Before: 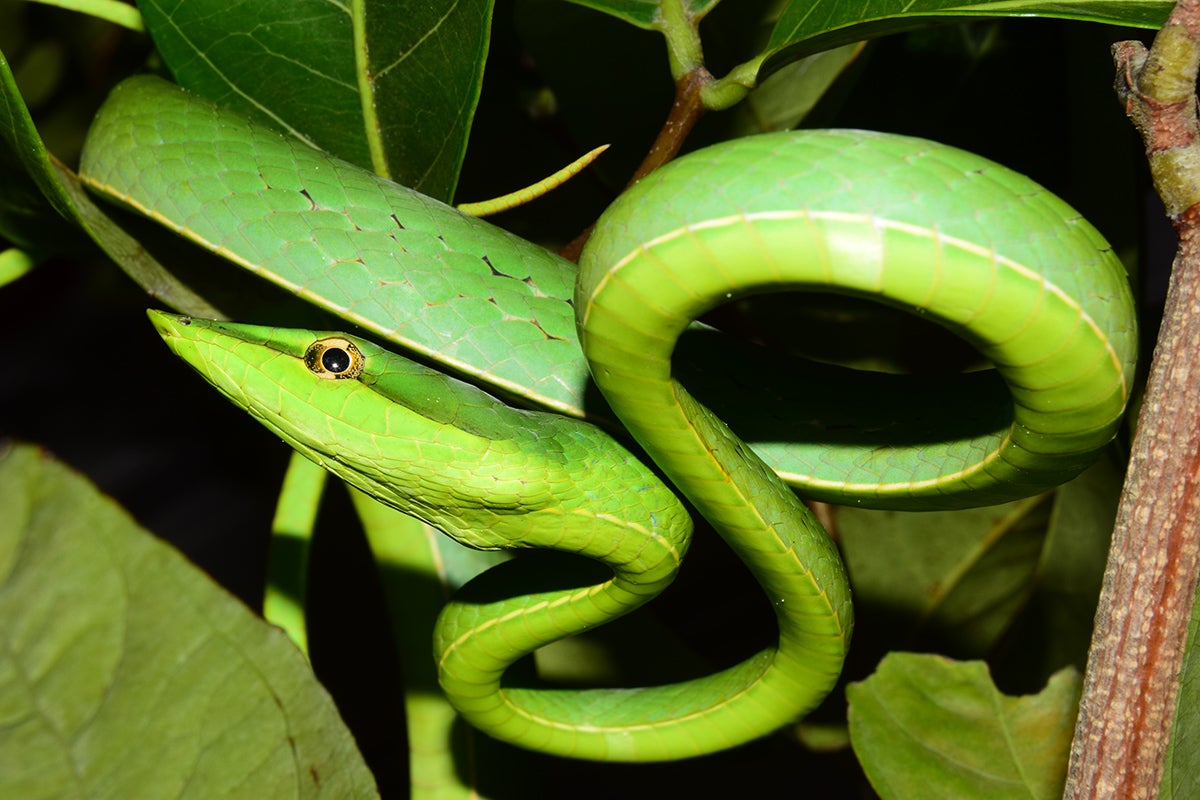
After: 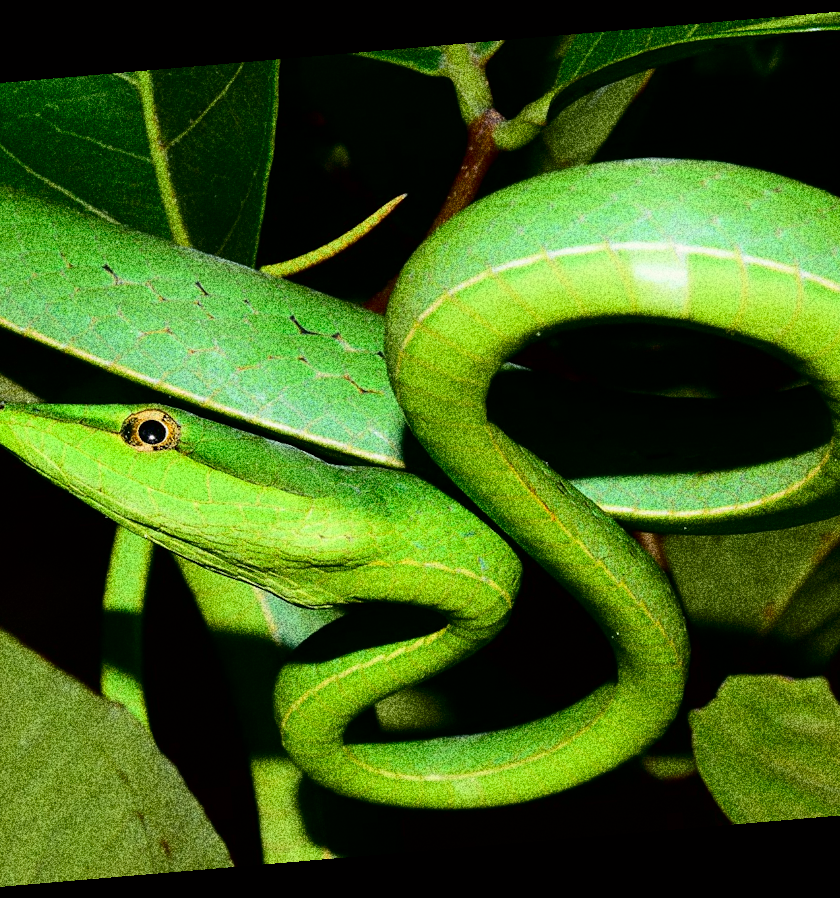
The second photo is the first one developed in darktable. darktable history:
rotate and perspective: rotation -4.86°, automatic cropping off
crop: left 16.899%, right 16.556%
grain: coarseness 30.02 ISO, strength 100%
tone curve: curves: ch0 [(0, 0) (0.068, 0.012) (0.183, 0.089) (0.341, 0.283) (0.547, 0.532) (0.828, 0.815) (1, 0.983)]; ch1 [(0, 0) (0.23, 0.166) (0.34, 0.308) (0.371, 0.337) (0.429, 0.411) (0.477, 0.462) (0.499, 0.498) (0.529, 0.537) (0.559, 0.582) (0.743, 0.798) (1, 1)]; ch2 [(0, 0) (0.431, 0.414) (0.498, 0.503) (0.524, 0.528) (0.568, 0.546) (0.6, 0.597) (0.634, 0.645) (0.728, 0.742) (1, 1)], color space Lab, independent channels, preserve colors none
